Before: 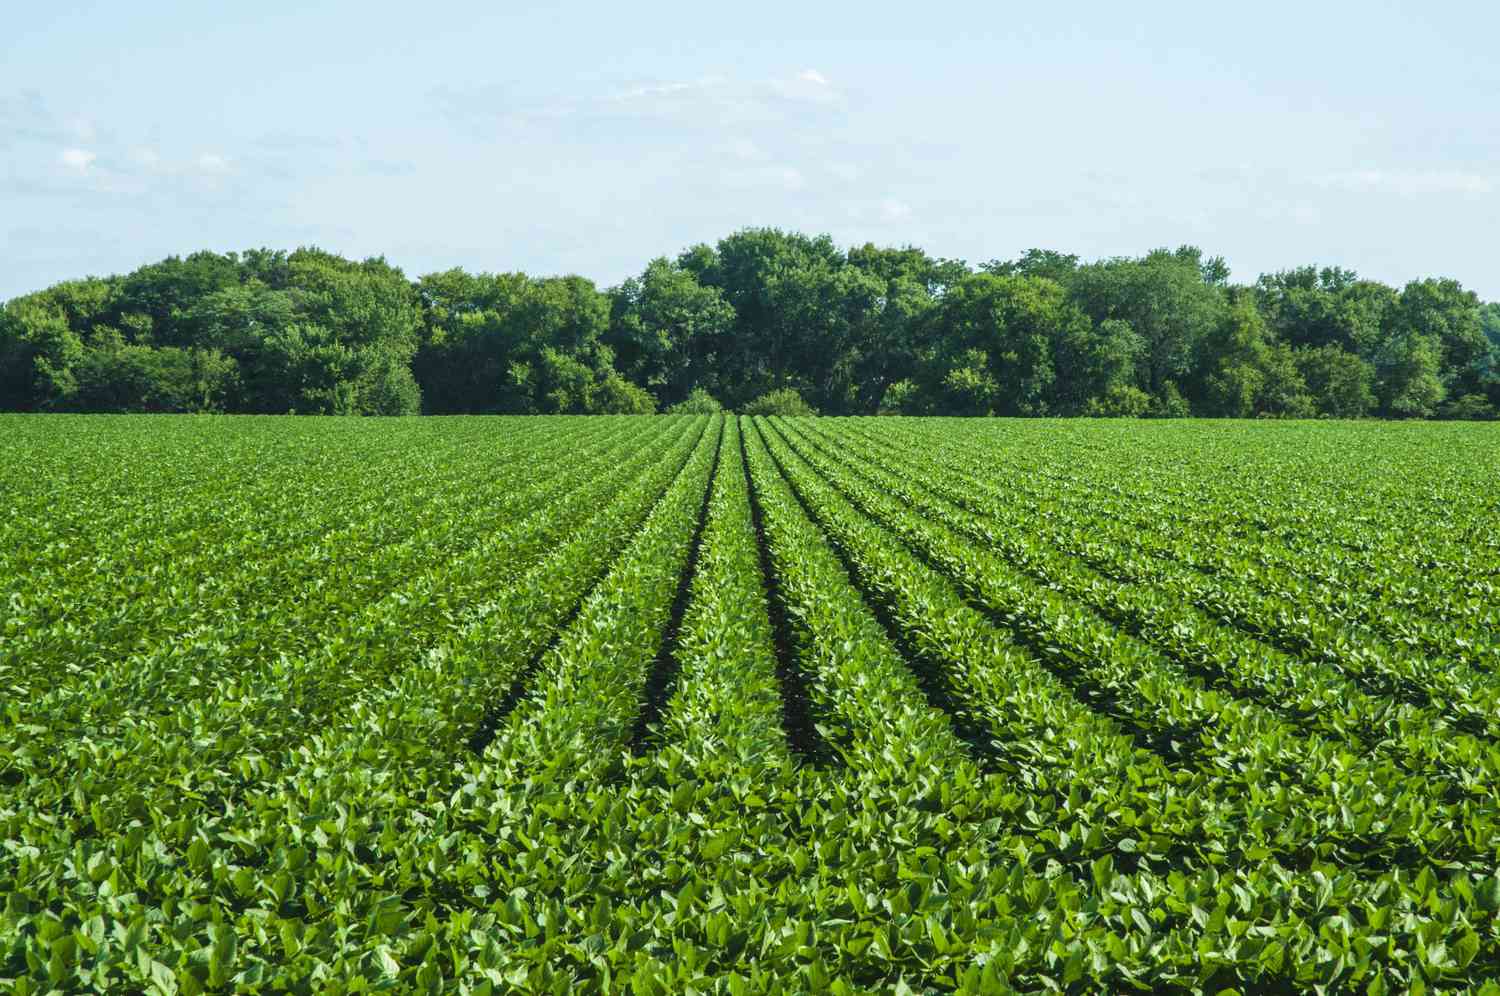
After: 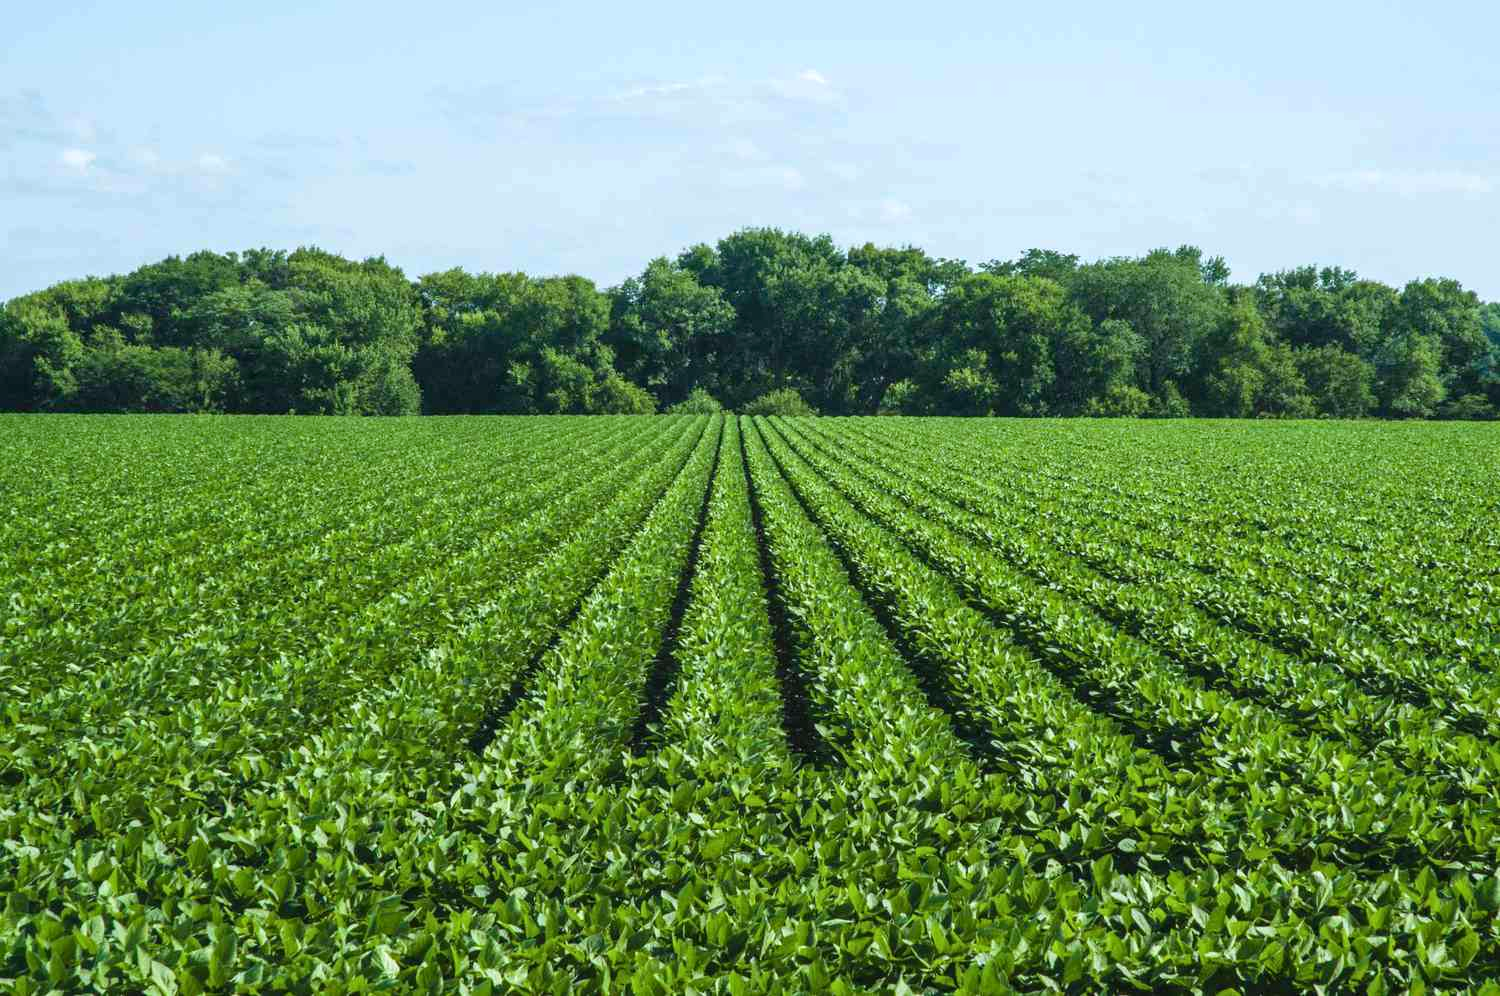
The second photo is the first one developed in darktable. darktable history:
haze removal: strength 0.29, distance 0.25, compatibility mode true, adaptive false
color calibration: x 0.355, y 0.367, temperature 4700.38 K
